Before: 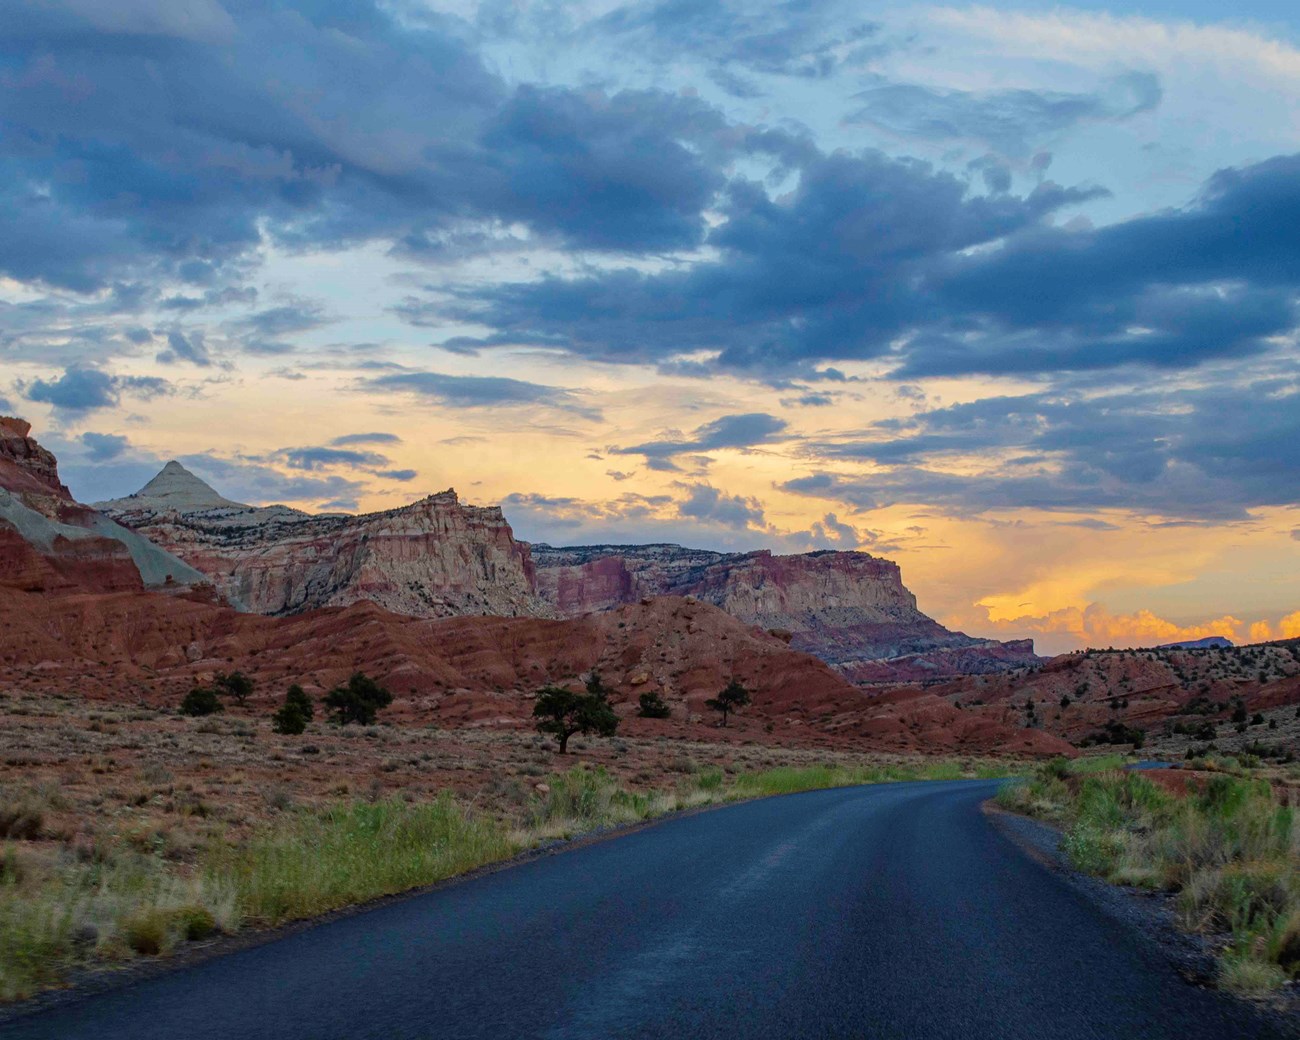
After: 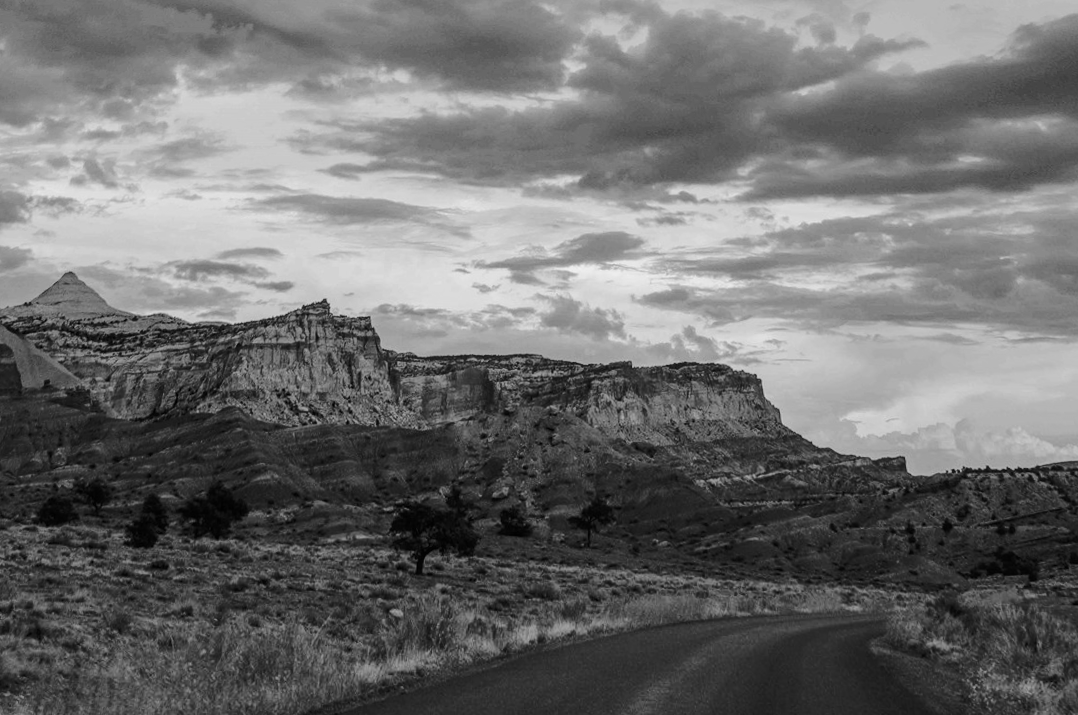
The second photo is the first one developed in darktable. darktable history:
tone curve: curves: ch0 [(0, 0.032) (0.094, 0.08) (0.265, 0.208) (0.41, 0.417) (0.485, 0.524) (0.638, 0.673) (0.845, 0.828) (0.994, 0.964)]; ch1 [(0, 0) (0.161, 0.092) (0.37, 0.302) (0.437, 0.456) (0.469, 0.482) (0.498, 0.504) (0.576, 0.583) (0.644, 0.638) (0.725, 0.765) (1, 1)]; ch2 [(0, 0) (0.352, 0.403) (0.45, 0.469) (0.502, 0.504) (0.54, 0.521) (0.589, 0.576) (1, 1)], color space Lab, independent channels, preserve colors none
crop and rotate: top 8.293%, bottom 20.996%
local contrast: on, module defaults
color zones: curves: ch1 [(0, -0.394) (0.143, -0.394) (0.286, -0.394) (0.429, -0.392) (0.571, -0.391) (0.714, -0.391) (0.857, -0.391) (1, -0.394)]
rotate and perspective: rotation 0.72°, lens shift (vertical) -0.352, lens shift (horizontal) -0.051, crop left 0.152, crop right 0.859, crop top 0.019, crop bottom 0.964
color calibration: illuminant as shot in camera, x 0.358, y 0.373, temperature 4628.91 K
